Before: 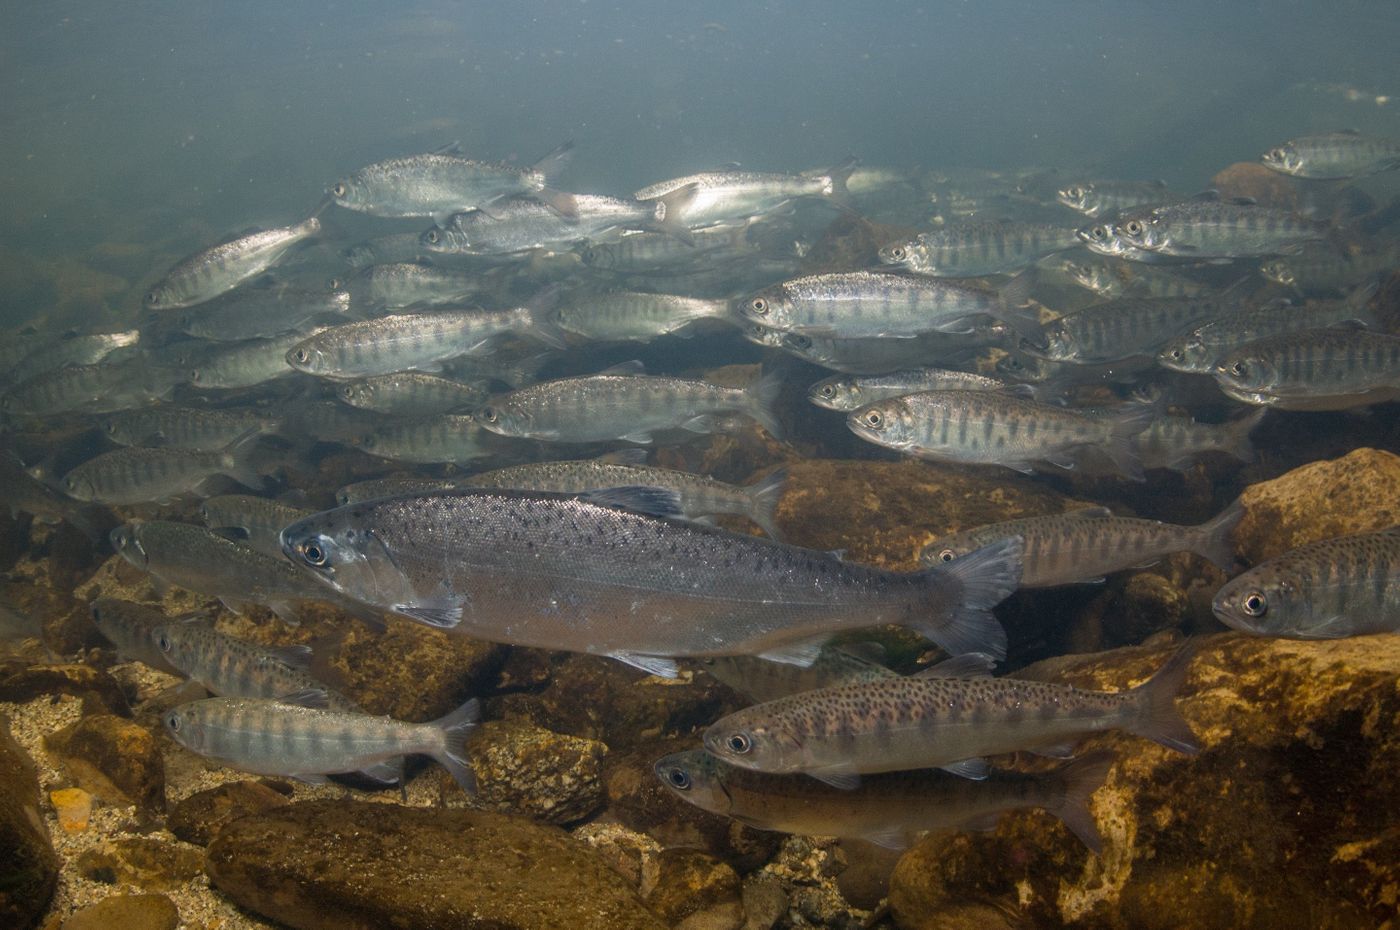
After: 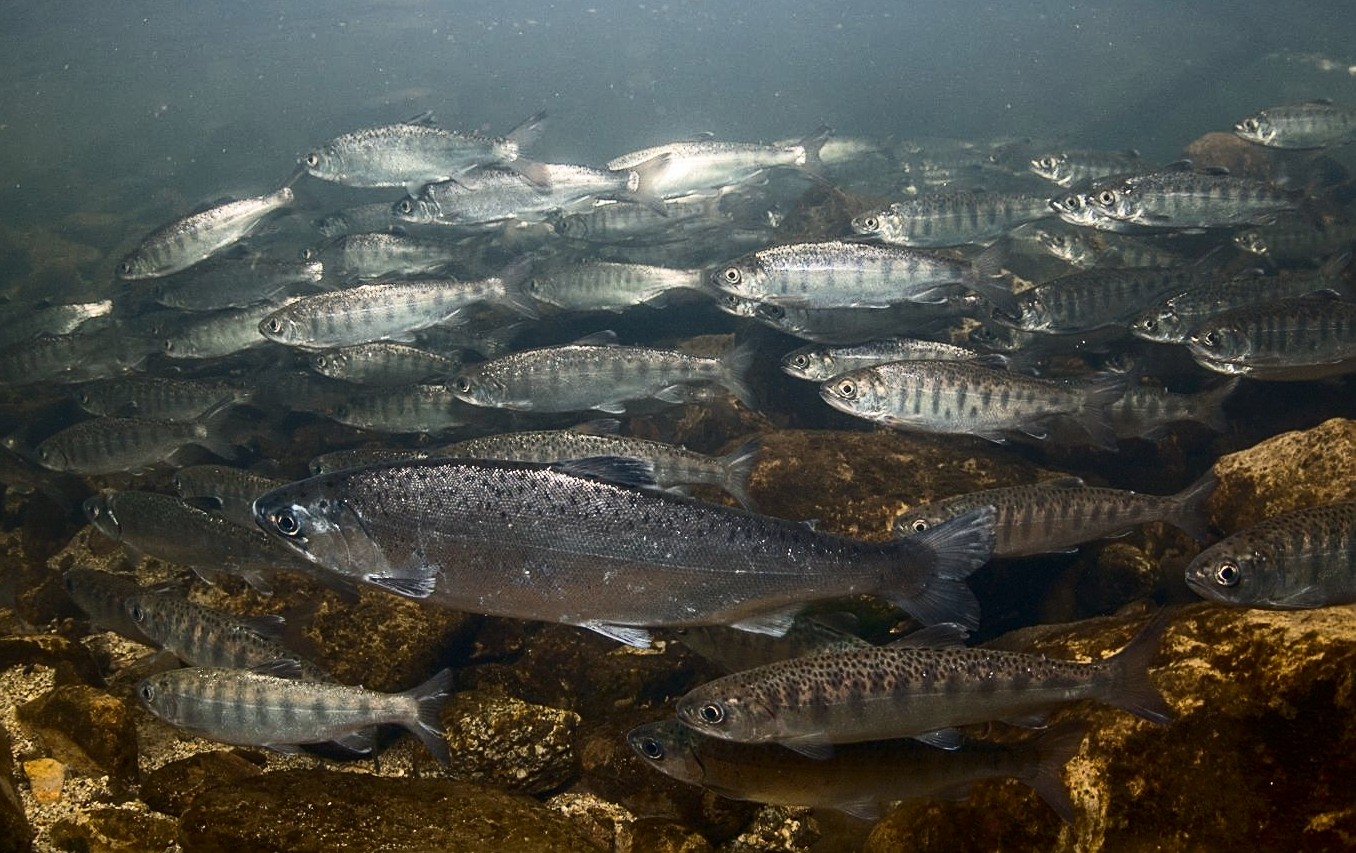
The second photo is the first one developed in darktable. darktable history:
sharpen: on, module defaults
contrast brightness saturation: contrast 0.28
crop: left 1.964%, top 3.251%, right 1.122%, bottom 4.933%
tone curve: curves: ch0 [(0, 0) (0.266, 0.247) (0.741, 0.751) (1, 1)], color space Lab, linked channels, preserve colors none
